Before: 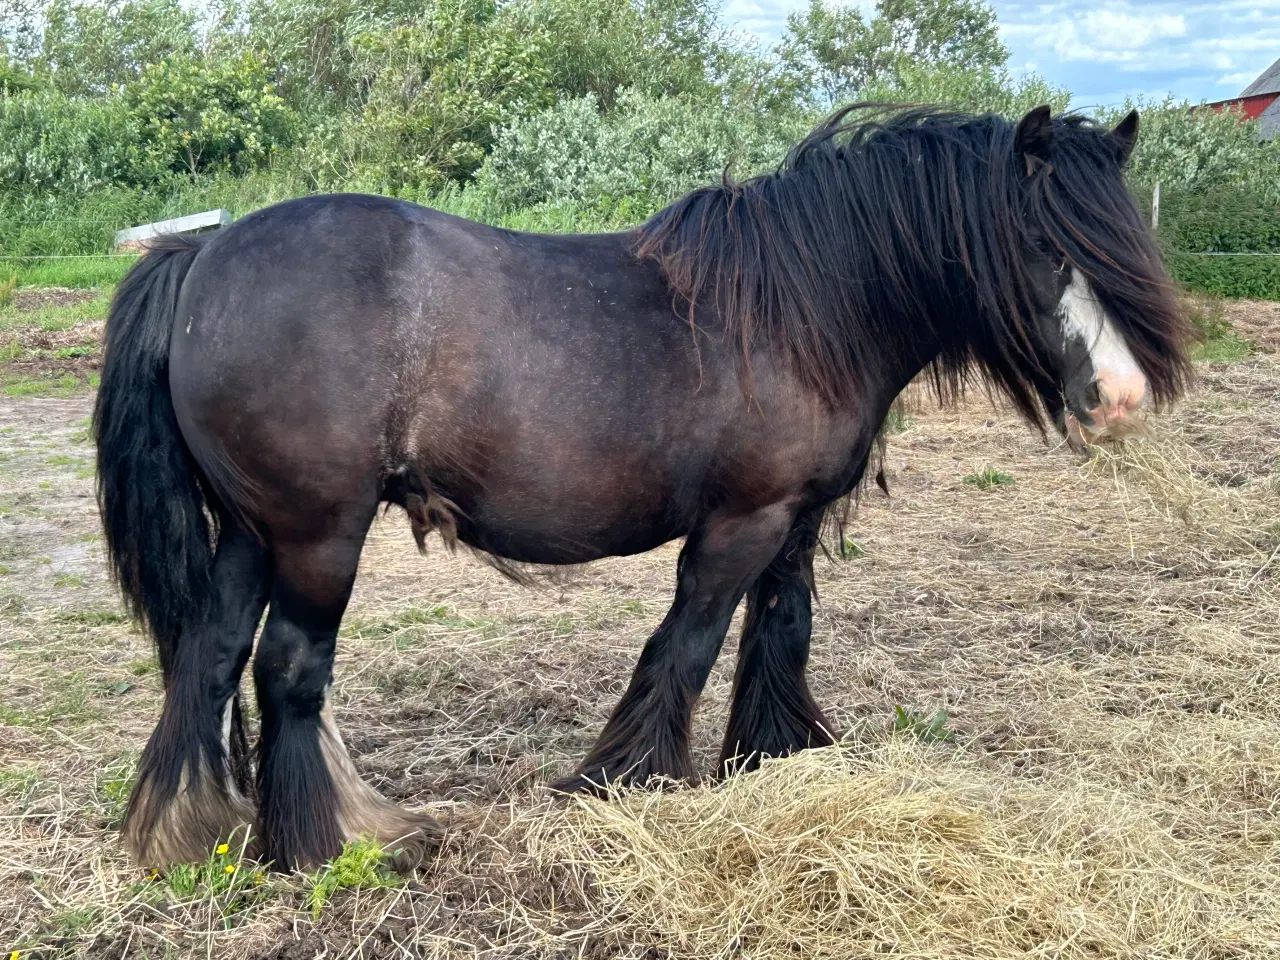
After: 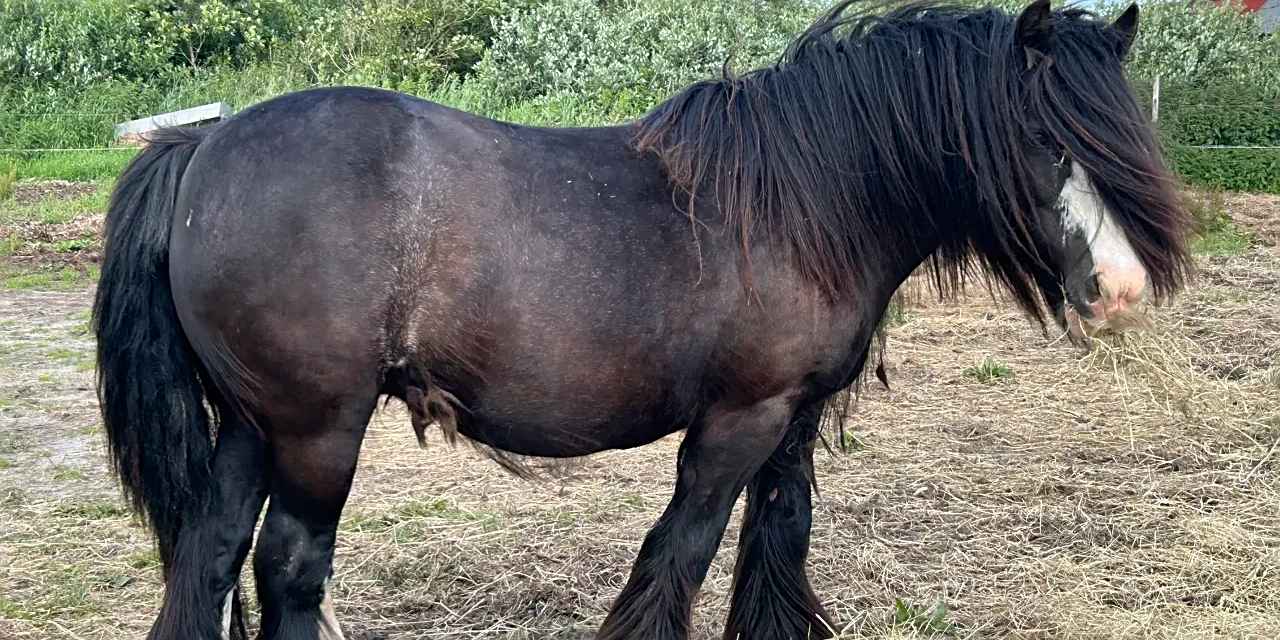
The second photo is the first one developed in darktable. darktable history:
crop: top 11.161%, bottom 22.115%
sharpen: on, module defaults
